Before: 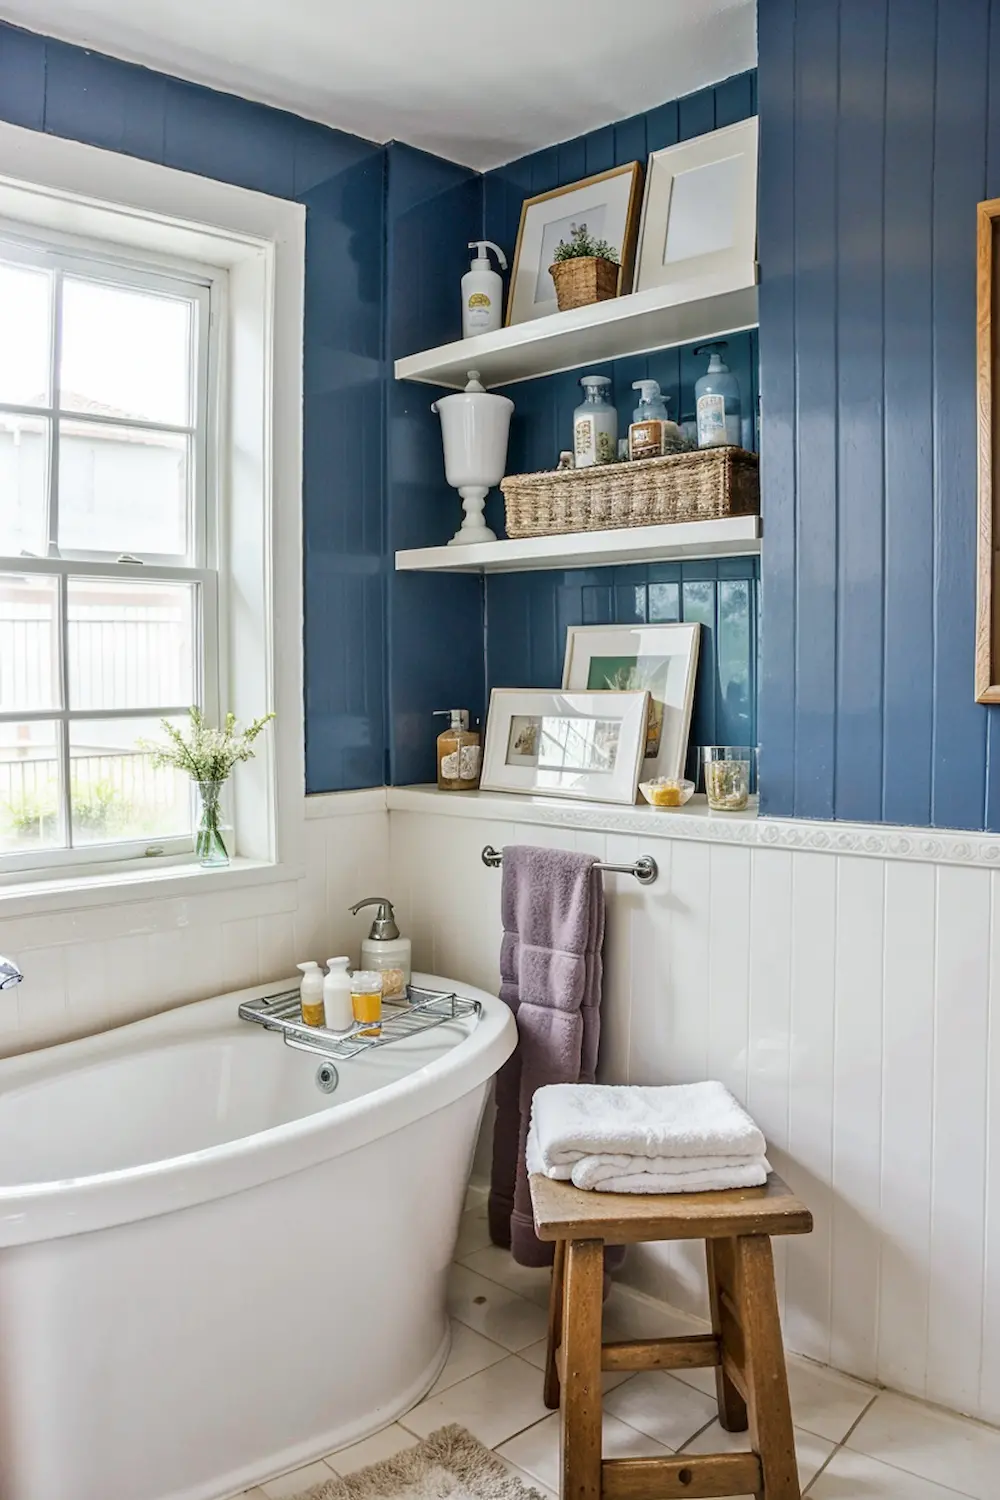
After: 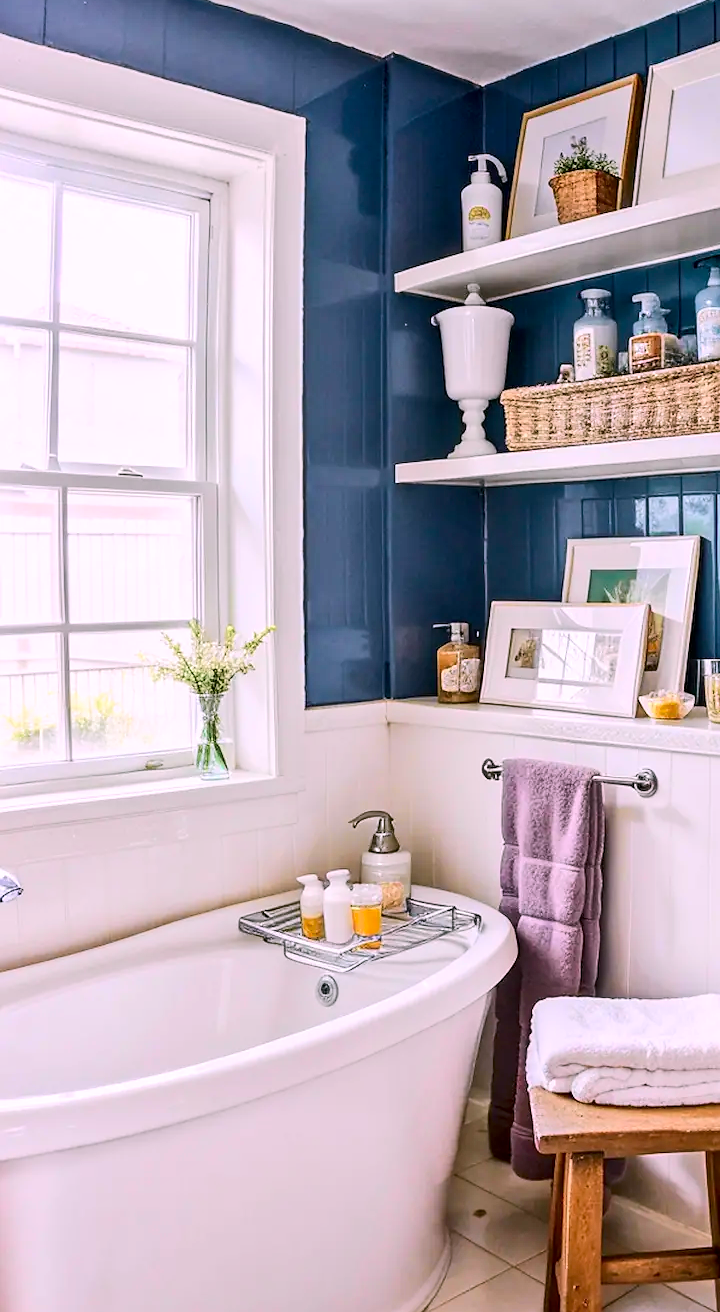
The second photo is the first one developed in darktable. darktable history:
crop: top 5.803%, right 27.864%, bottom 5.804%
tone curve: curves: ch0 [(0, 0) (0.051, 0.03) (0.096, 0.071) (0.251, 0.234) (0.461, 0.515) (0.605, 0.692) (0.761, 0.824) (0.881, 0.907) (1, 0.984)]; ch1 [(0, 0) (0.1, 0.038) (0.318, 0.243) (0.399, 0.351) (0.478, 0.469) (0.499, 0.499) (0.534, 0.541) (0.567, 0.592) (0.601, 0.629) (0.666, 0.7) (1, 1)]; ch2 [(0, 0) (0.453, 0.45) (0.479, 0.483) (0.504, 0.499) (0.52, 0.519) (0.541, 0.559) (0.601, 0.622) (0.824, 0.815) (1, 1)], color space Lab, independent channels, preserve colors none
local contrast: highlights 100%, shadows 100%, detail 120%, midtone range 0.2
sharpen: radius 1, threshold 1
white balance: red 1.066, blue 1.119
color calibration: output colorfulness [0, 0.315, 0, 0], x 0.341, y 0.355, temperature 5166 K
